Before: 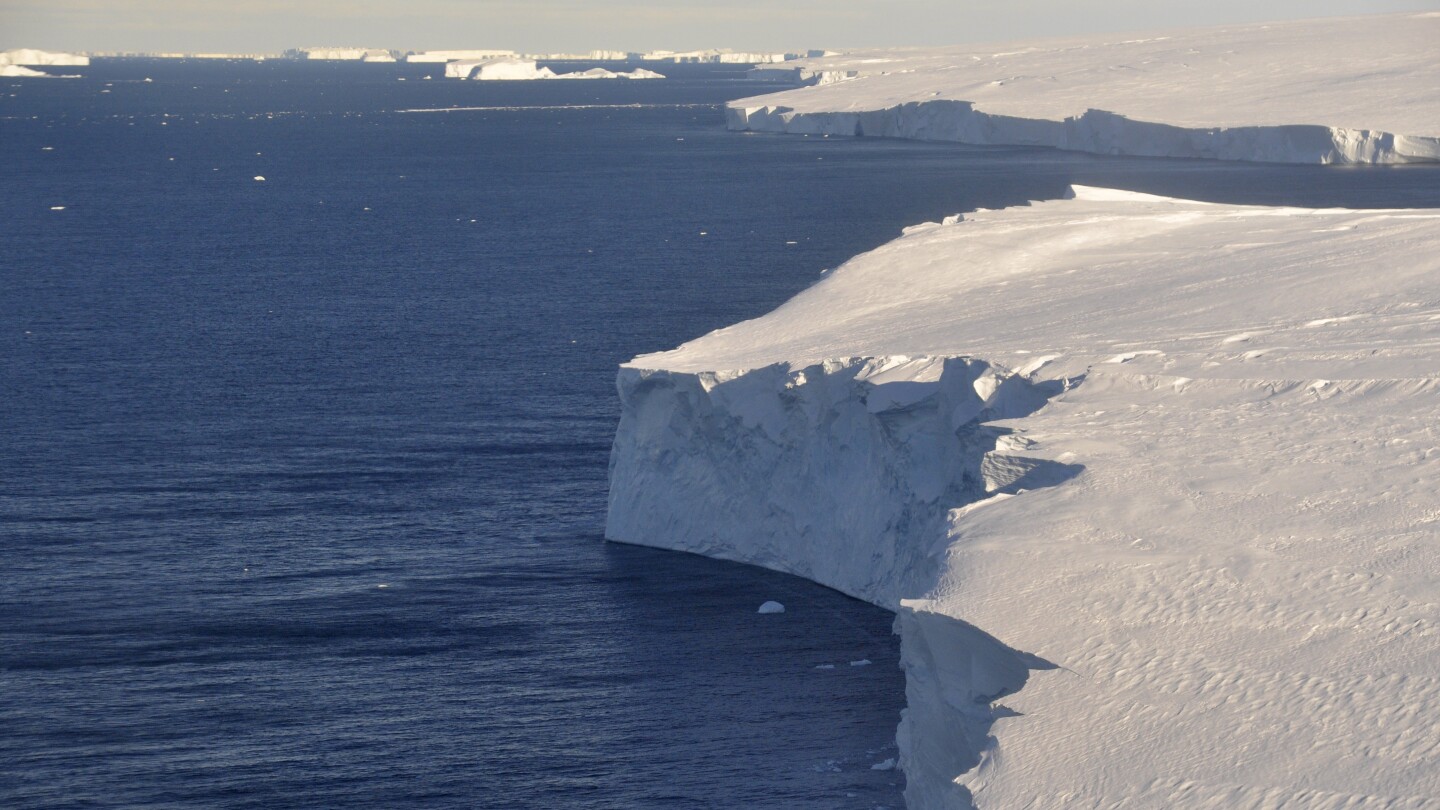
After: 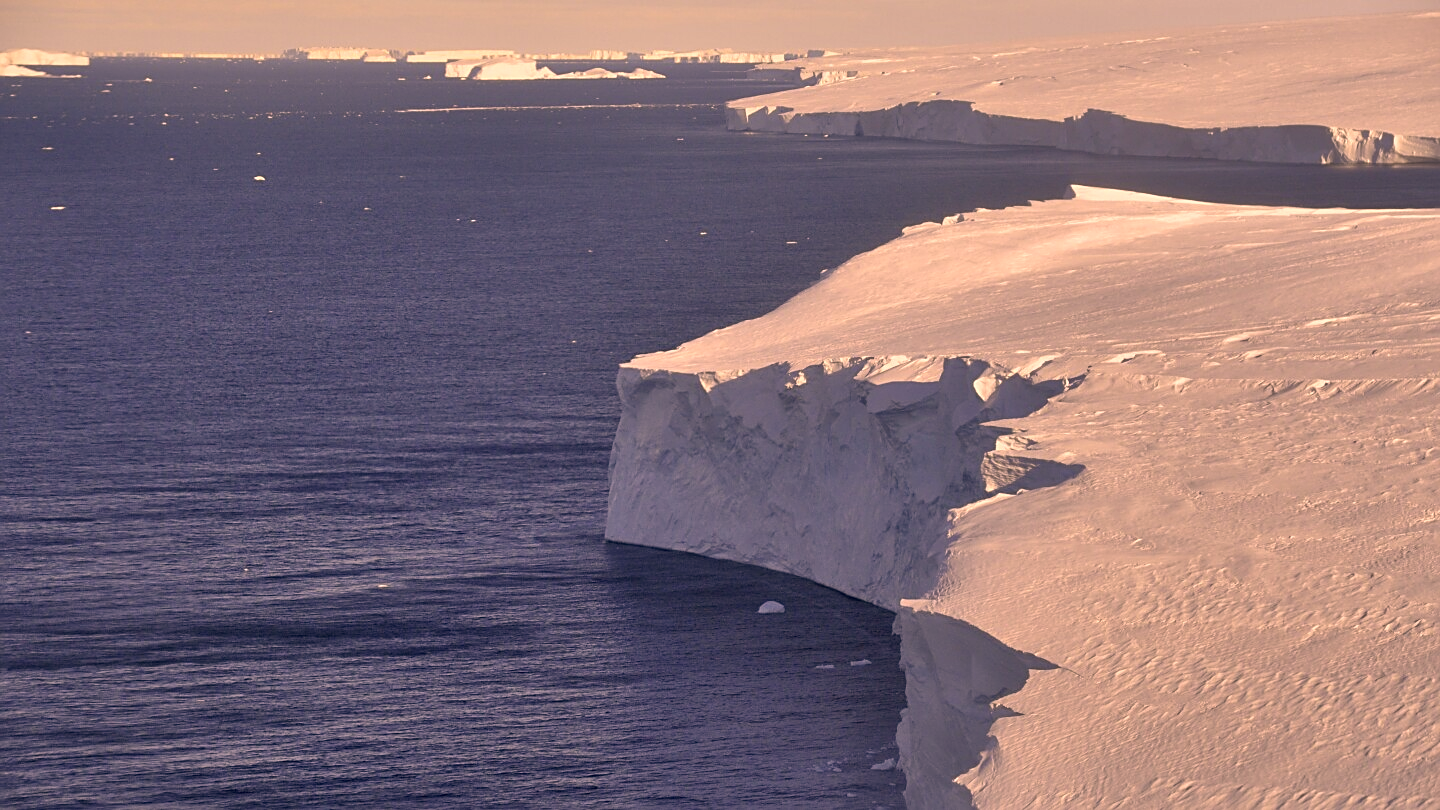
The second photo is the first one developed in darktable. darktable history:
sharpen: on, module defaults
shadows and highlights: soften with gaussian
color correction: highlights a* 20.84, highlights b* 19.48
